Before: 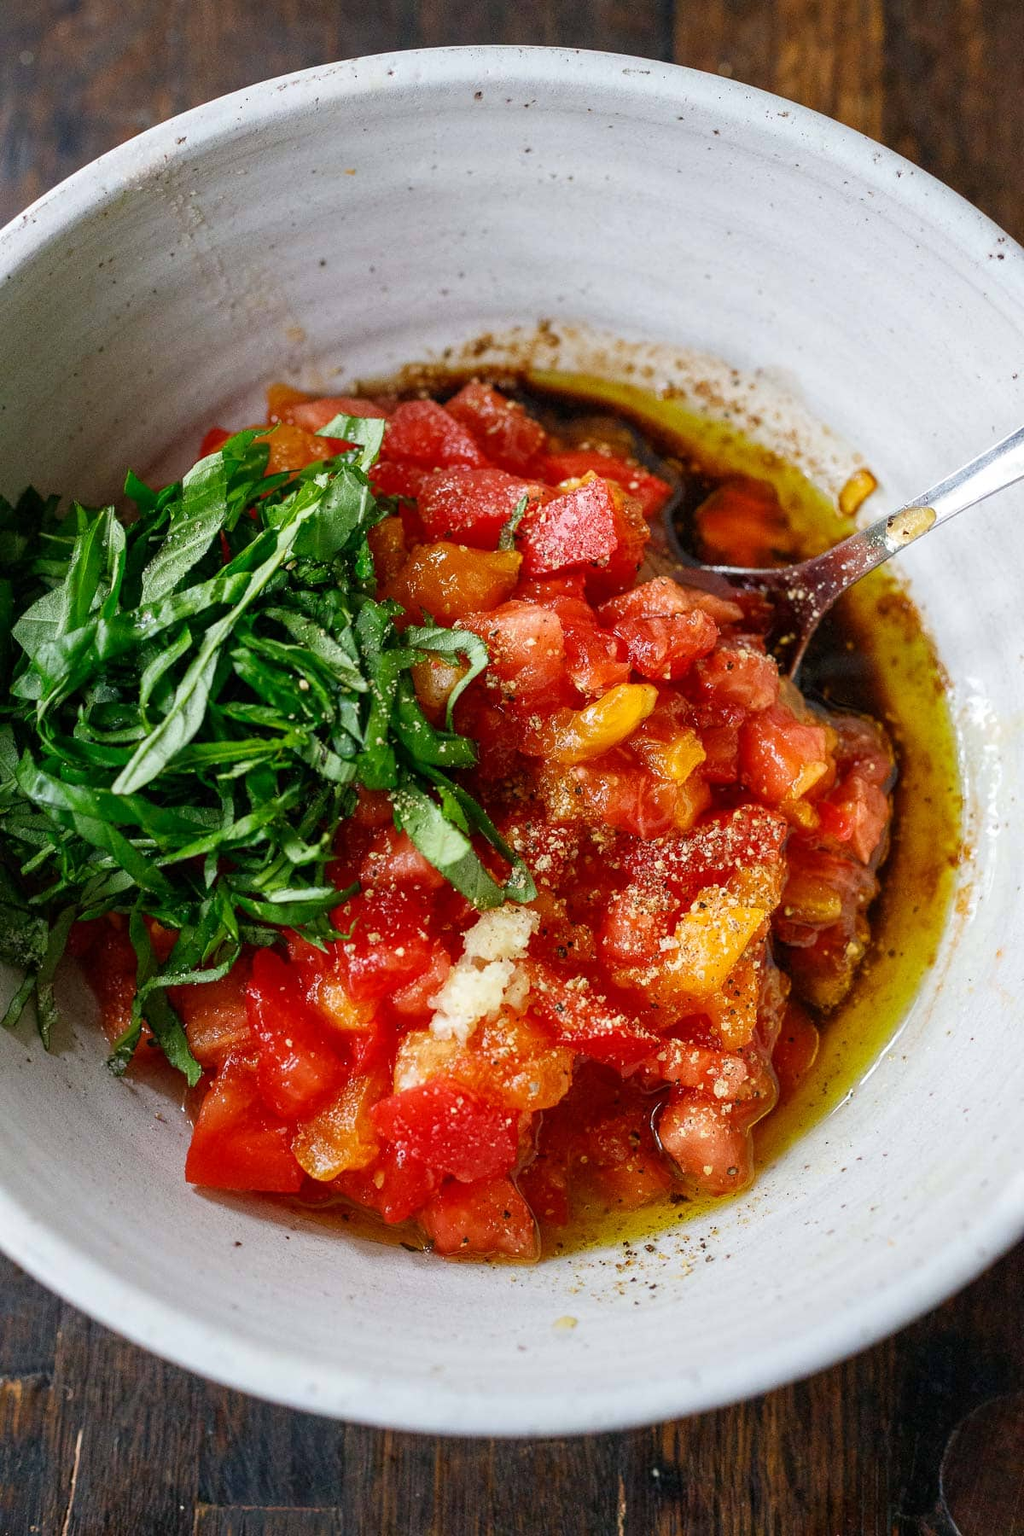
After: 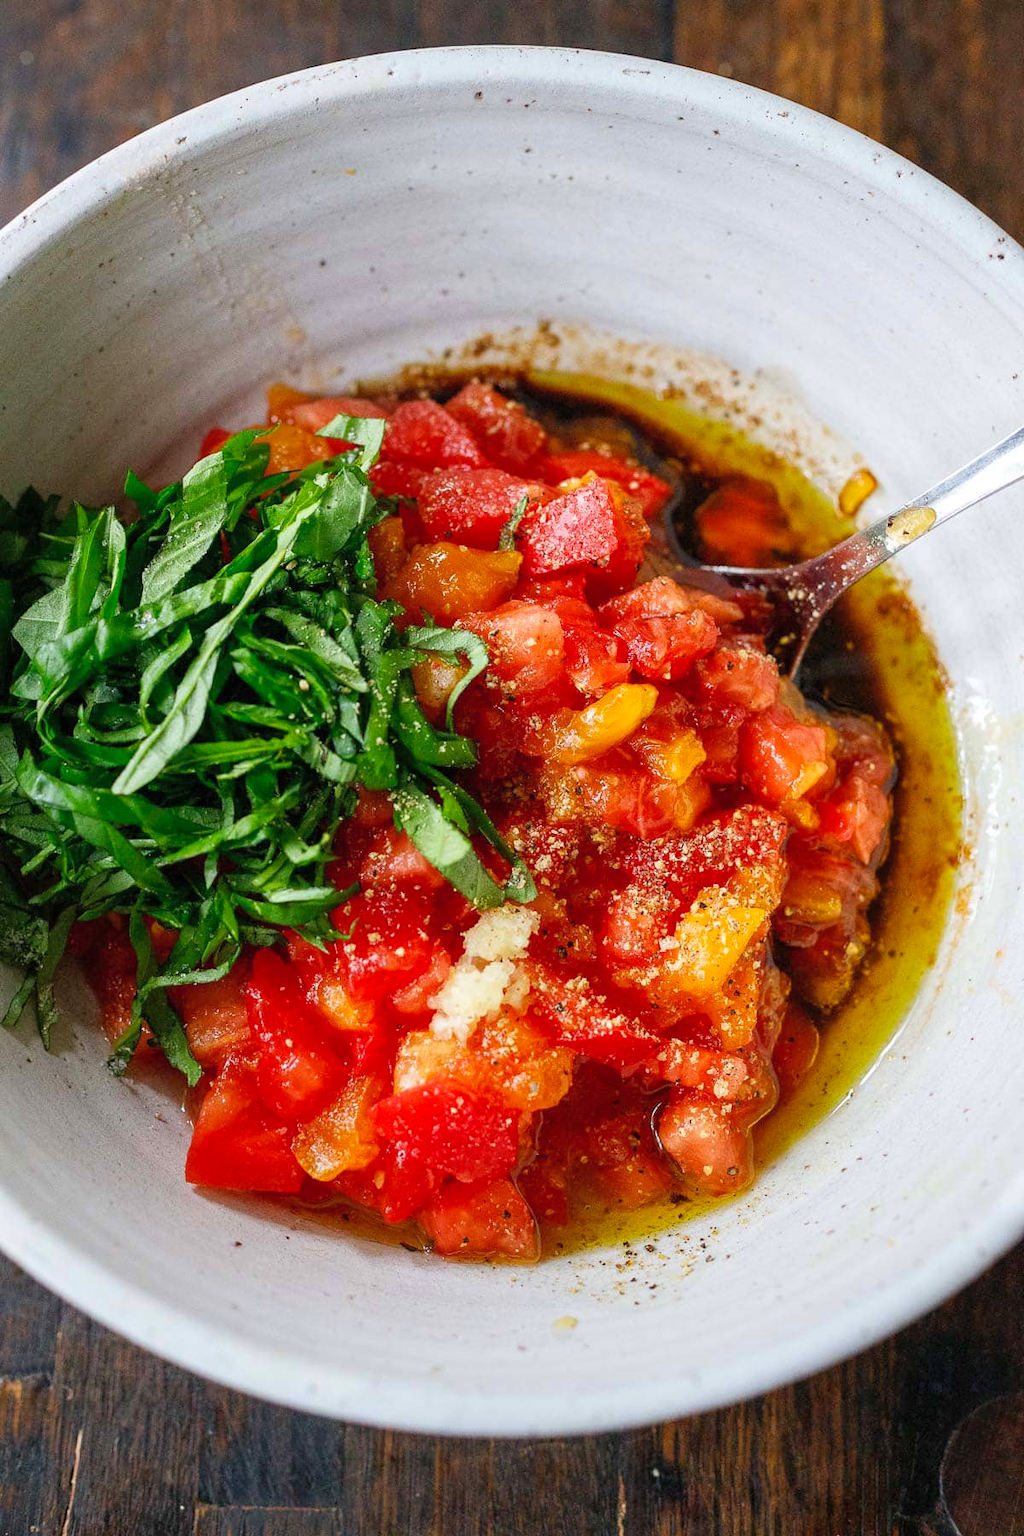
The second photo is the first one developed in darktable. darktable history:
contrast brightness saturation: contrast 0.031, brightness 0.064, saturation 0.13
